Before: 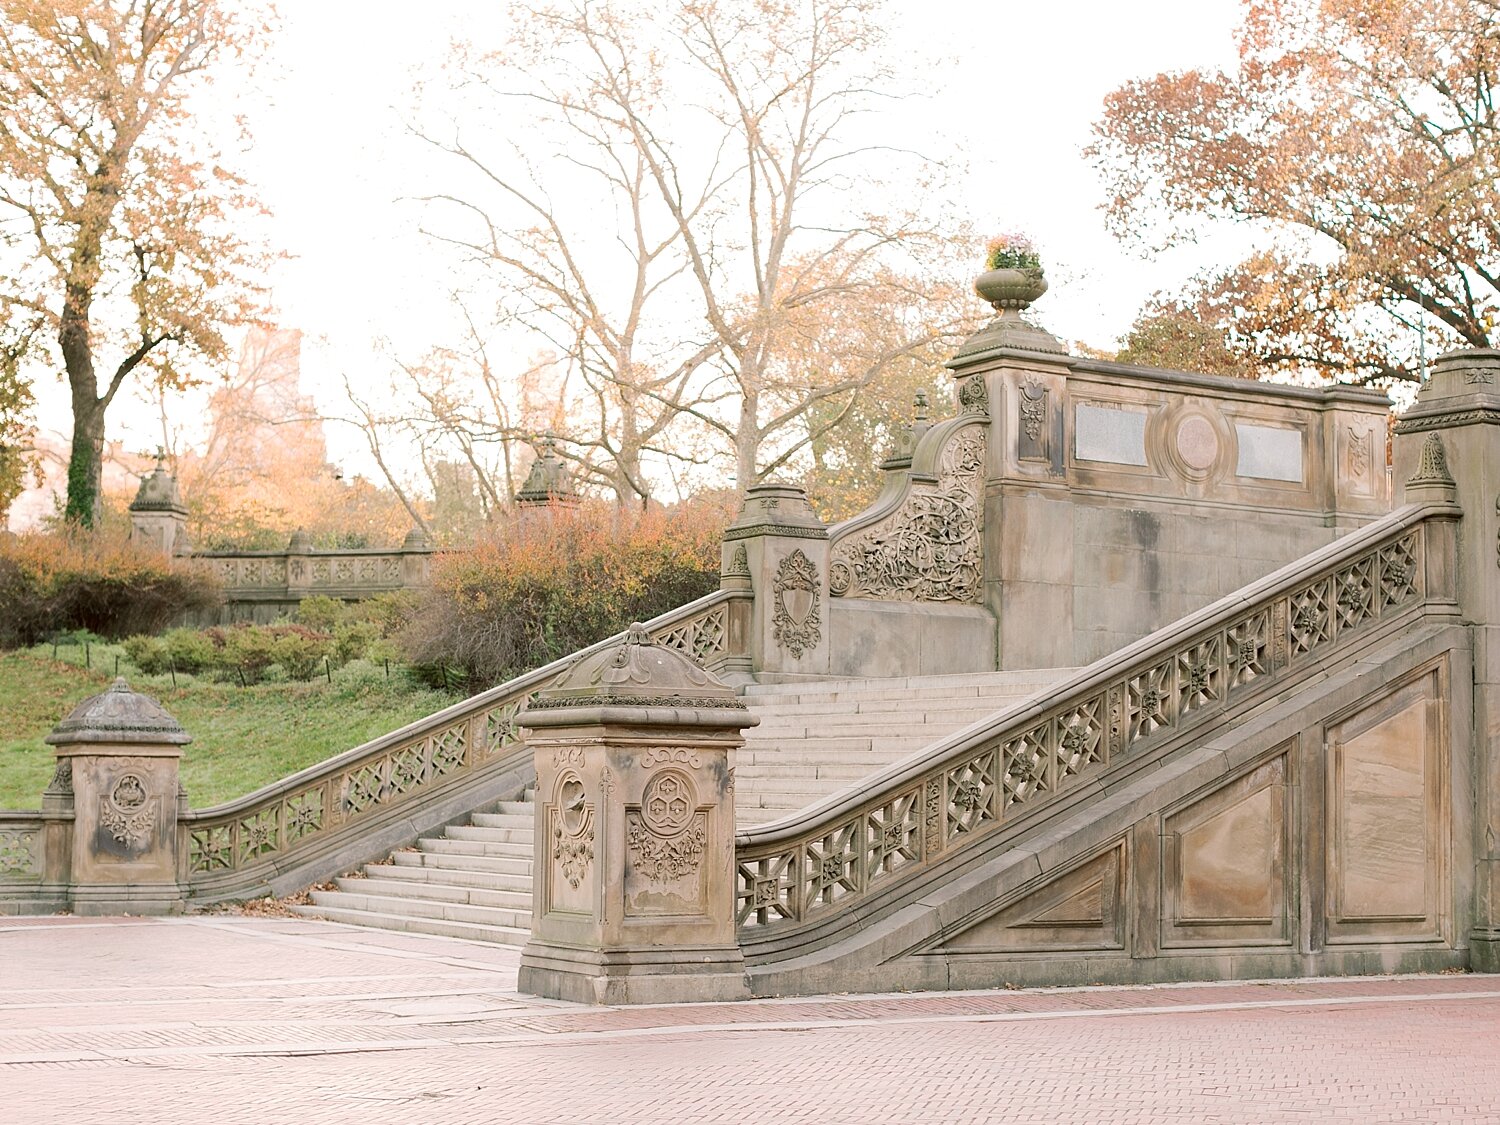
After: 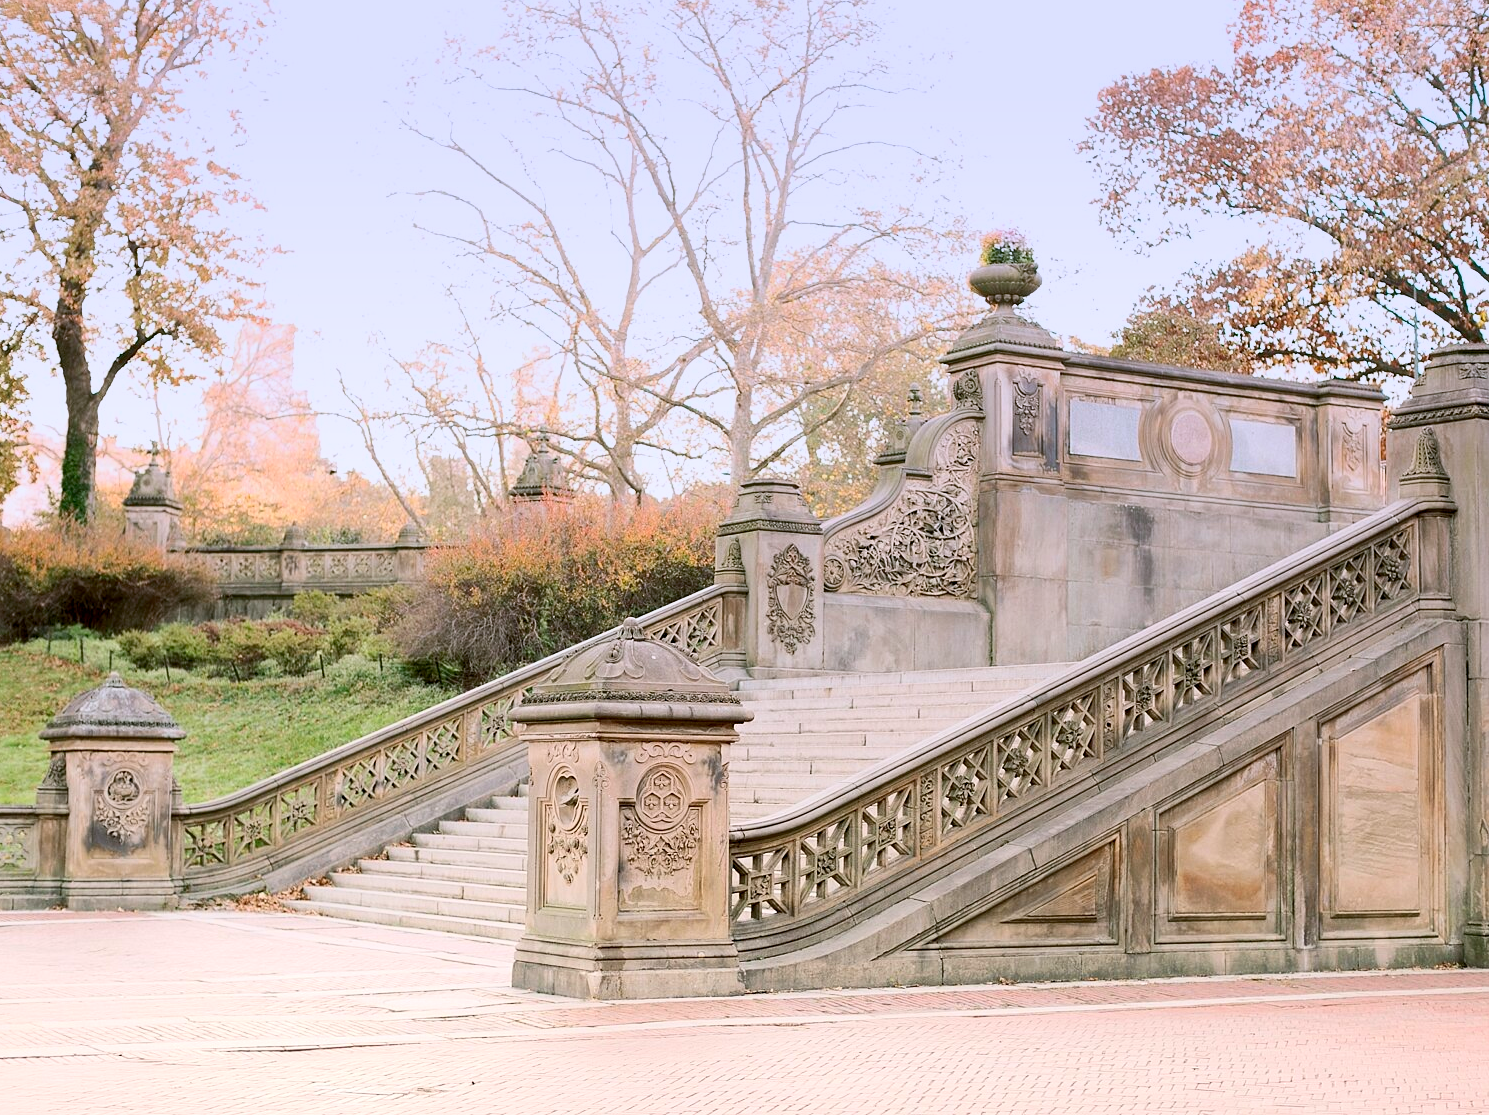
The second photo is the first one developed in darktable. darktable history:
contrast brightness saturation: contrast 0.23, brightness 0.1, saturation 0.29
levels: mode automatic, black 0.023%, white 99.97%, levels [0.062, 0.494, 0.925]
crop: left 0.434%, top 0.485%, right 0.244%, bottom 0.386%
graduated density: hue 238.83°, saturation 50%
exposure: black level correction 0.005, exposure 0.001 EV, compensate highlight preservation false
